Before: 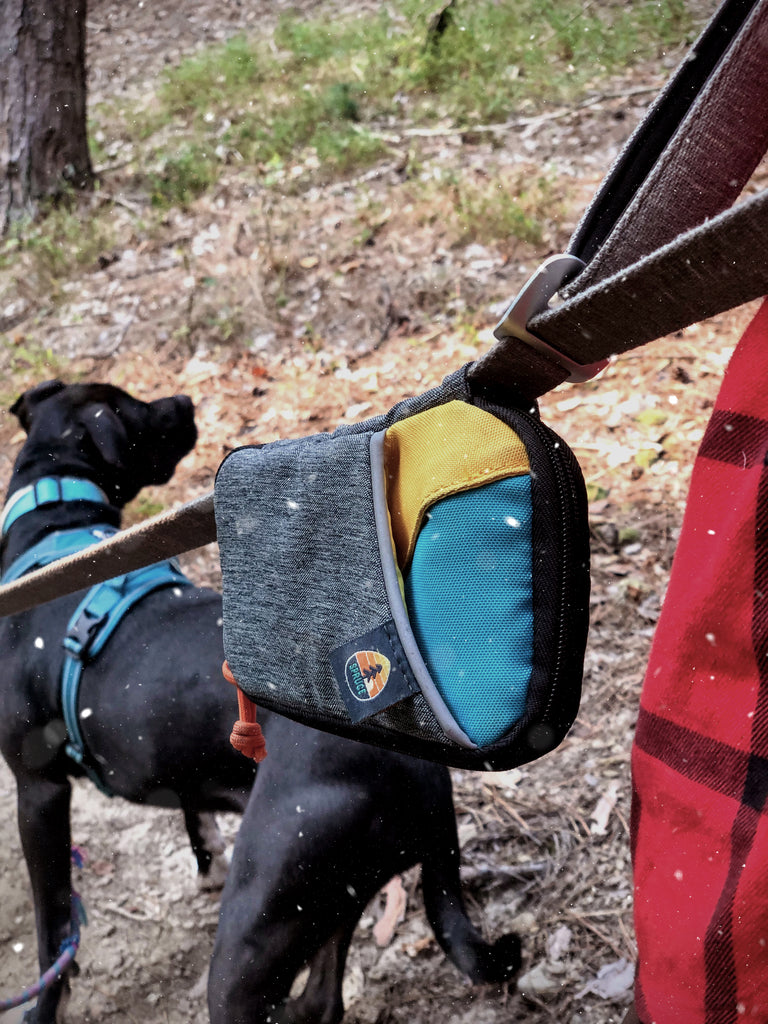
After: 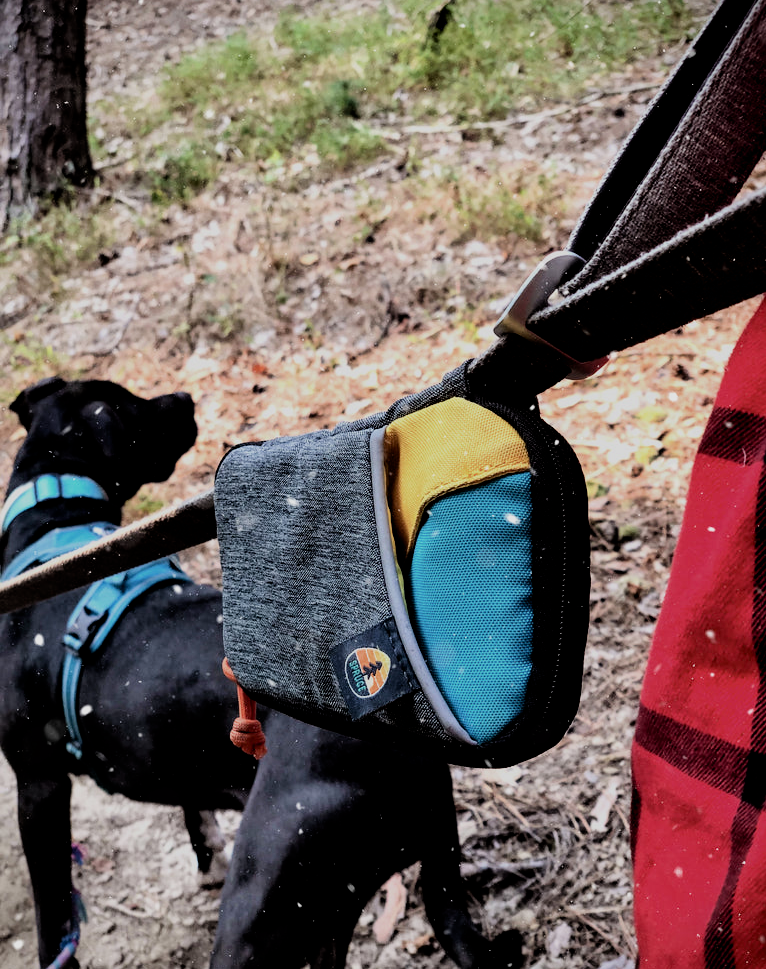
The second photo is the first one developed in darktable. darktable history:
exposure: black level correction 0.009, exposure 0.015 EV, compensate highlight preservation false
crop: top 0.295%, right 0.257%, bottom 5.016%
filmic rgb: black relative exposure -7.5 EV, white relative exposure 4.99 EV, hardness 3.32, contrast 1.3
